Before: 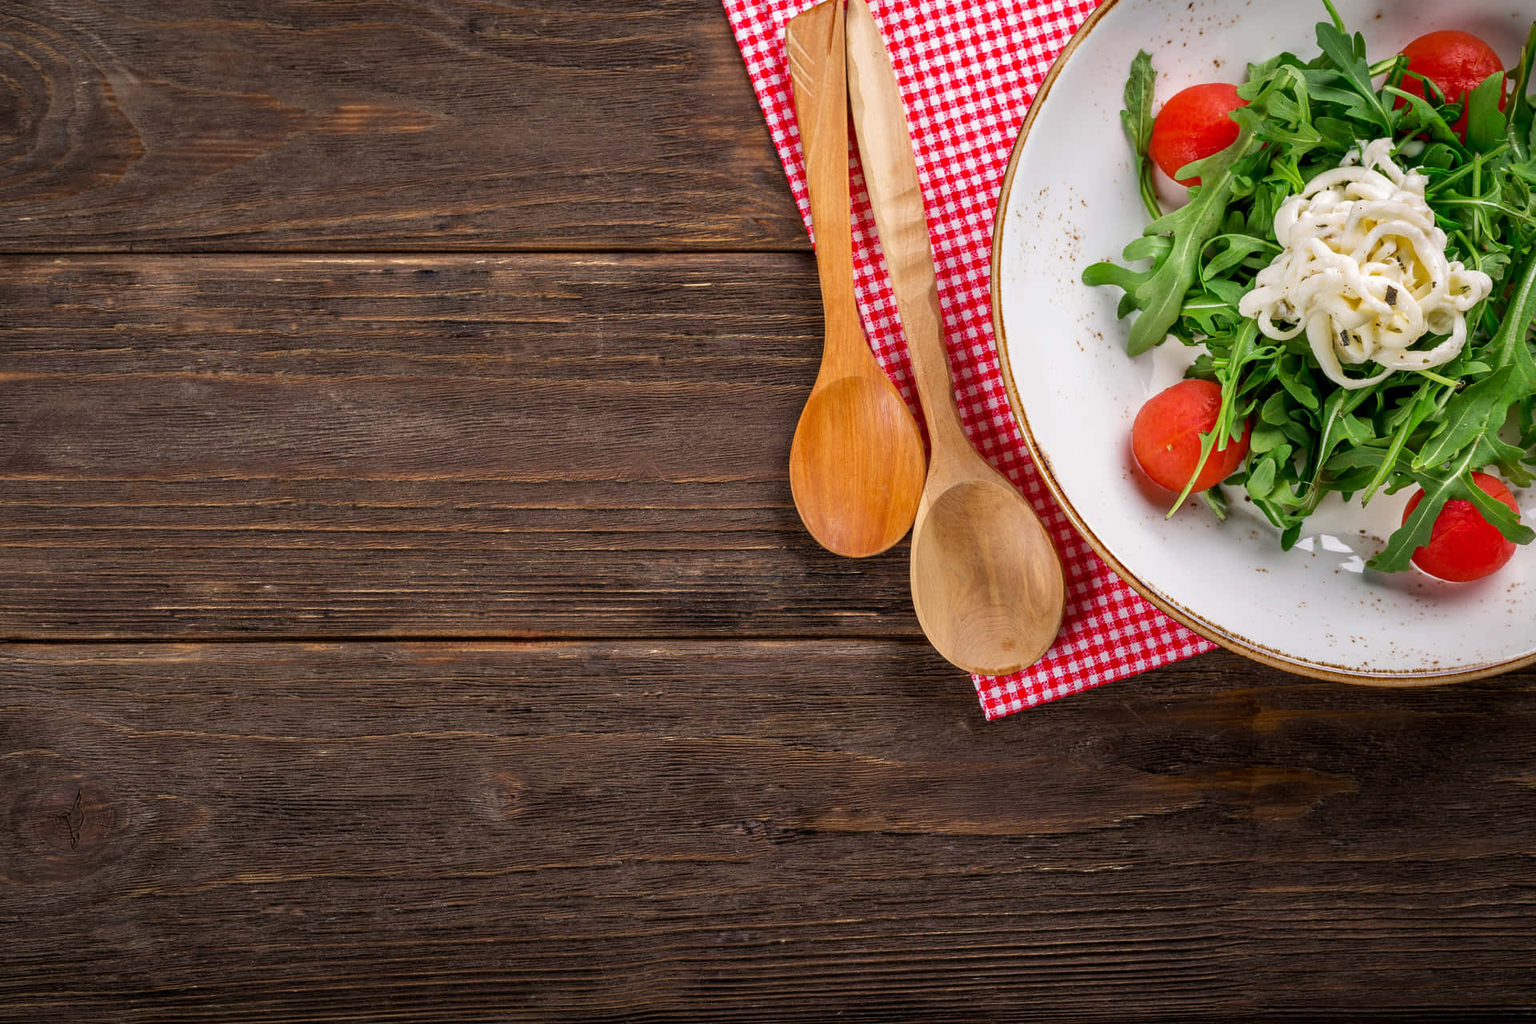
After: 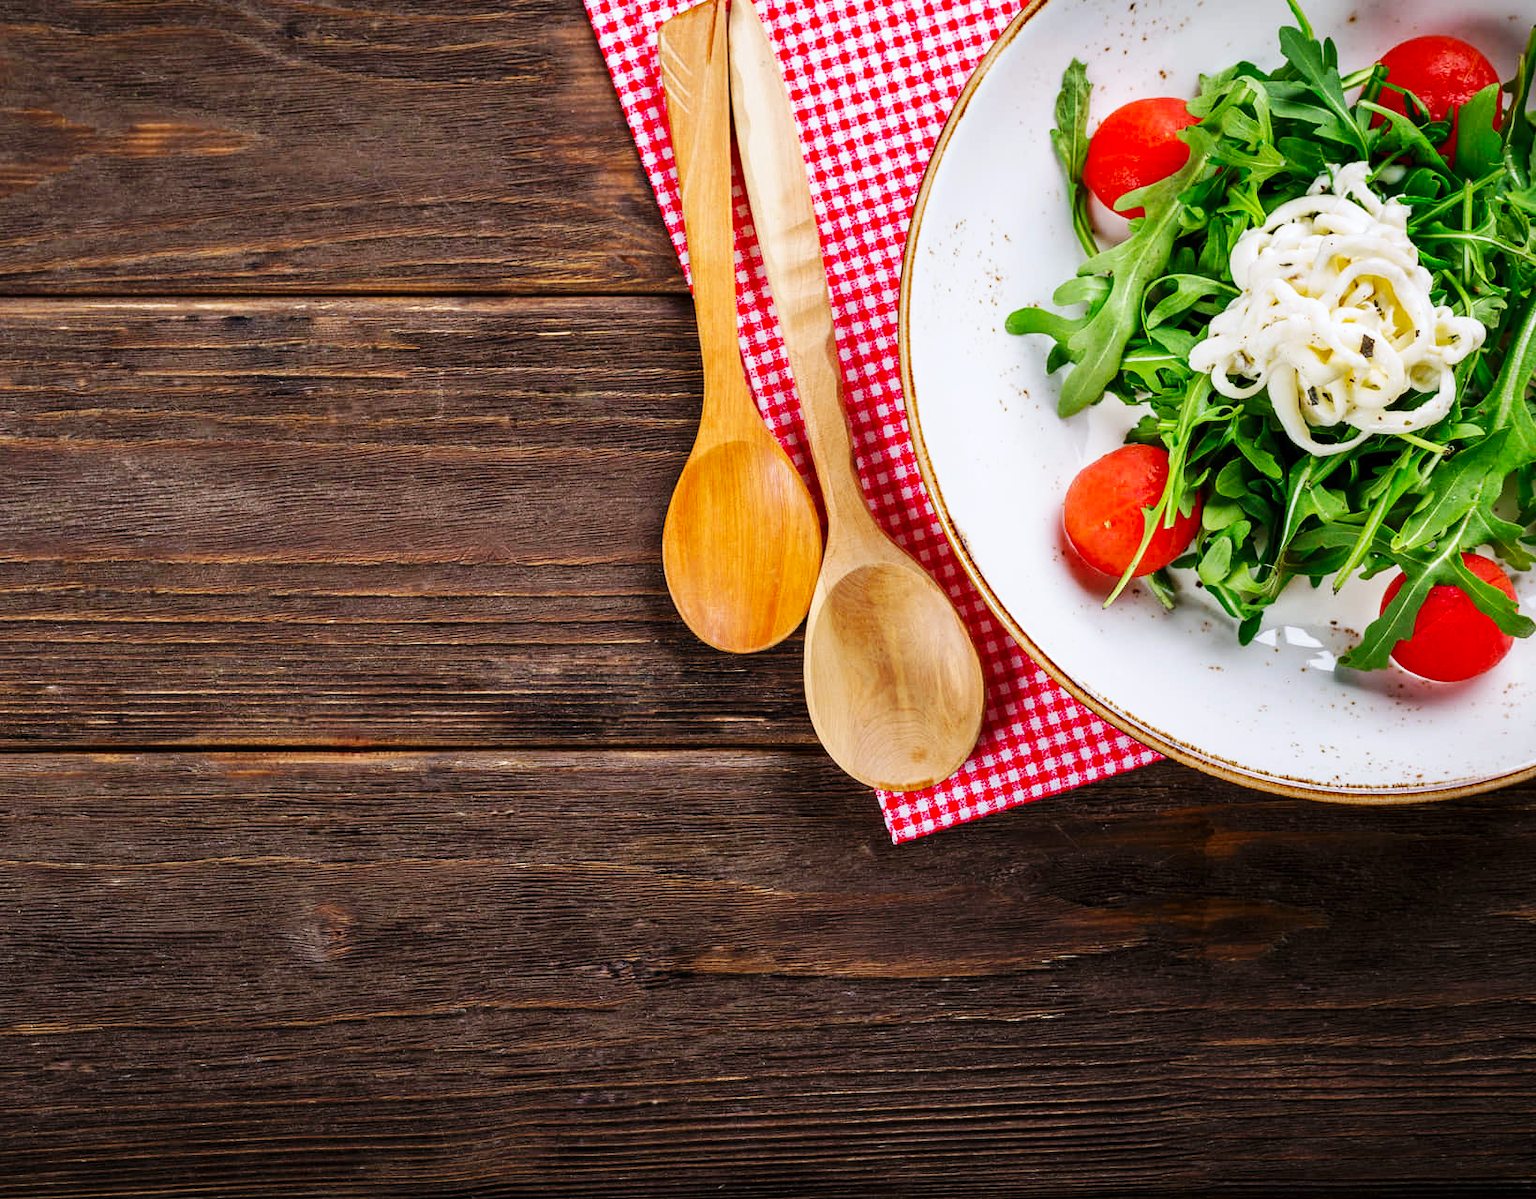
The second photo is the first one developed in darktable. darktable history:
exposure: compensate highlight preservation false
white balance: red 0.967, blue 1.049
crop and rotate: left 14.584%
base curve: curves: ch0 [(0, 0) (0.032, 0.025) (0.121, 0.166) (0.206, 0.329) (0.605, 0.79) (1, 1)], preserve colors none
